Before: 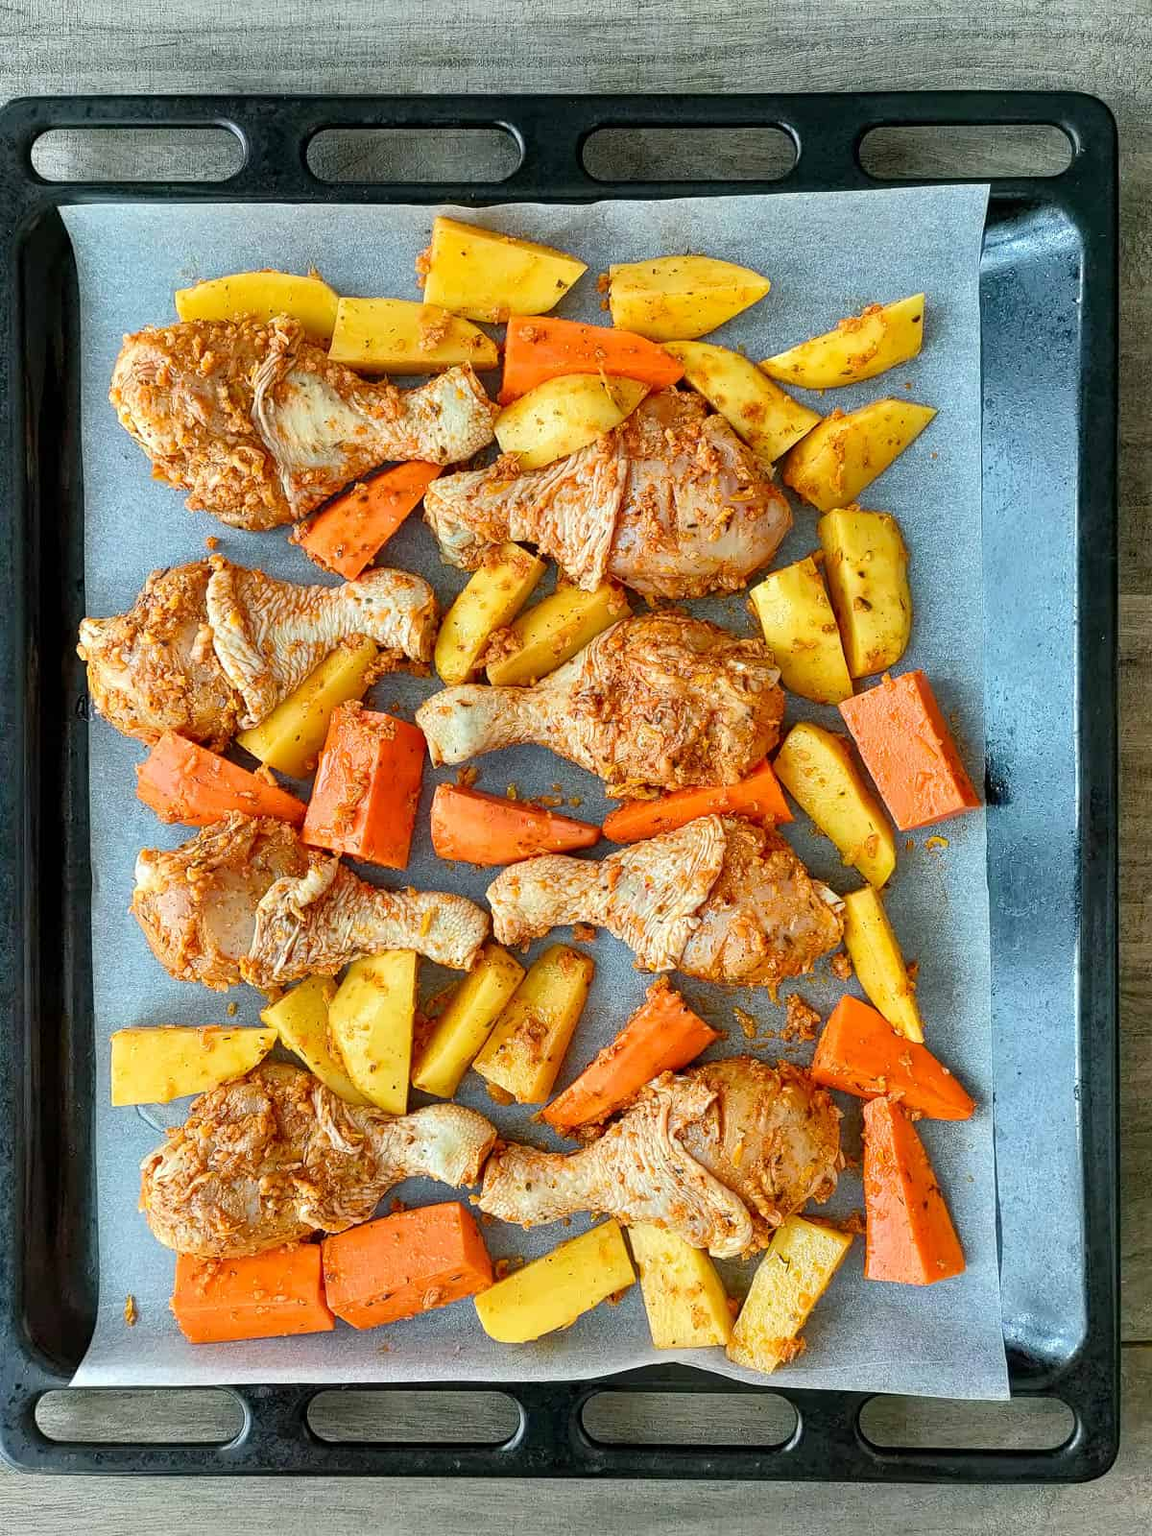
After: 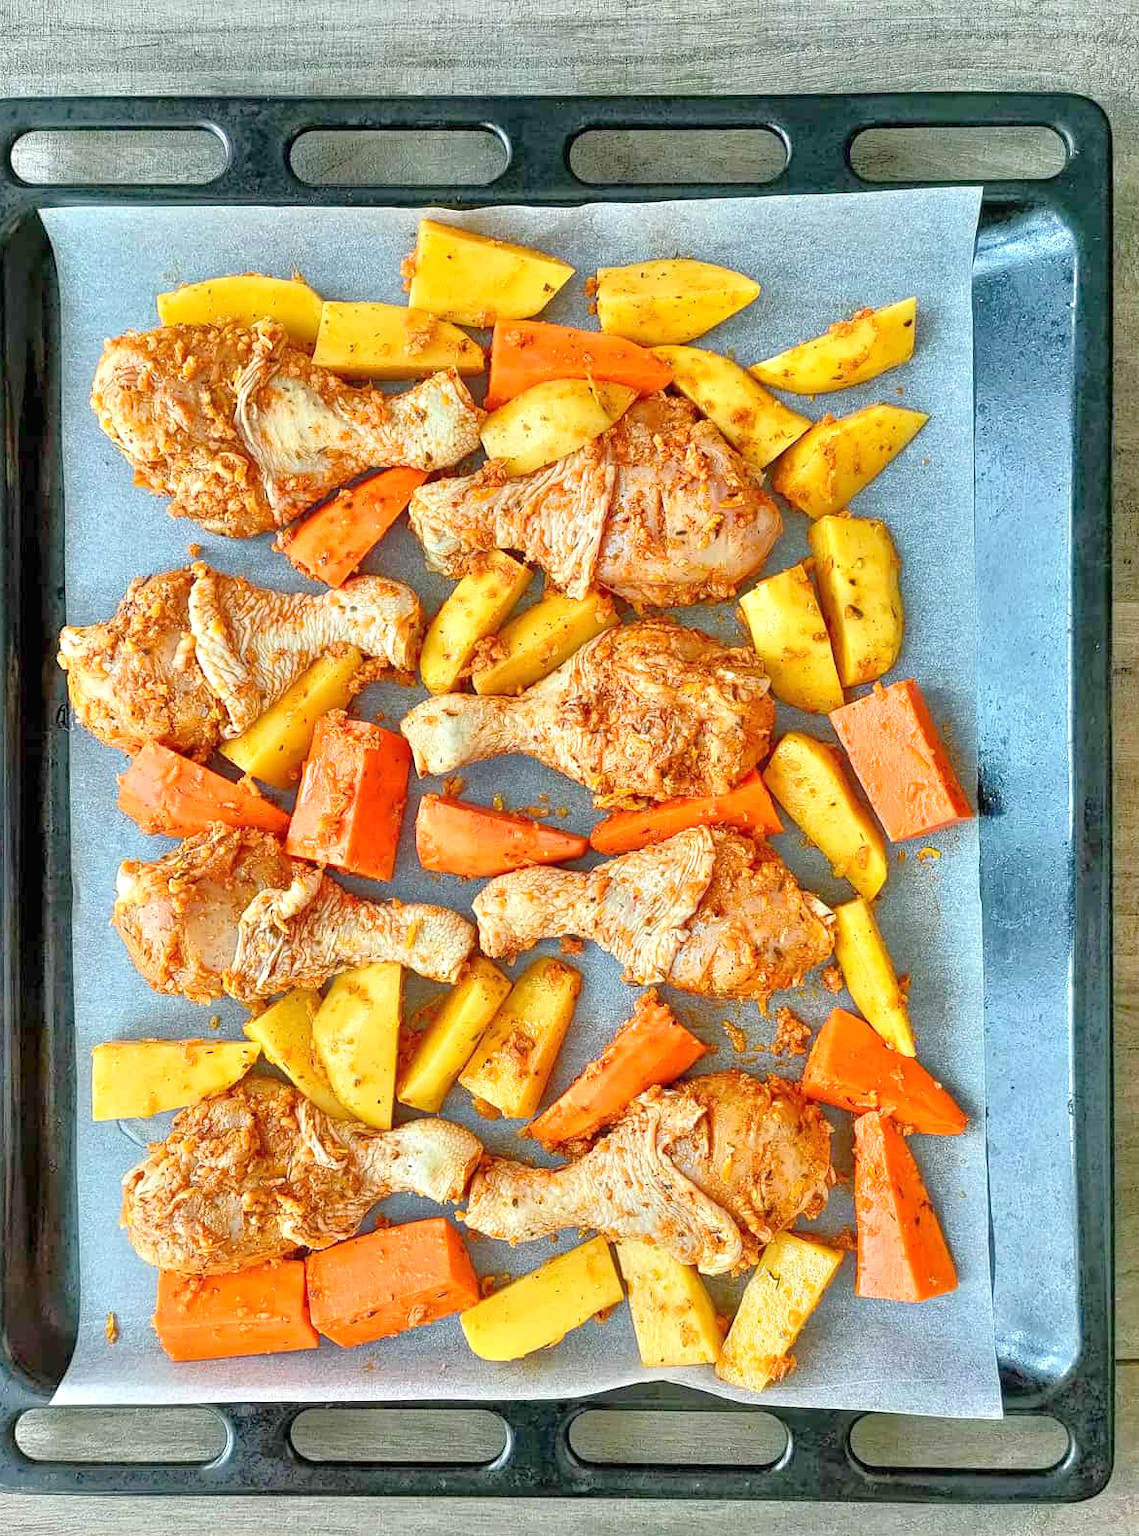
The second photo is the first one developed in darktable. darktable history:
crop and rotate: left 1.774%, right 0.633%, bottom 1.28%
tone equalizer: -8 EV 2 EV, -7 EV 2 EV, -6 EV 2 EV, -5 EV 2 EV, -4 EV 2 EV, -3 EV 1.5 EV, -2 EV 1 EV, -1 EV 0.5 EV
